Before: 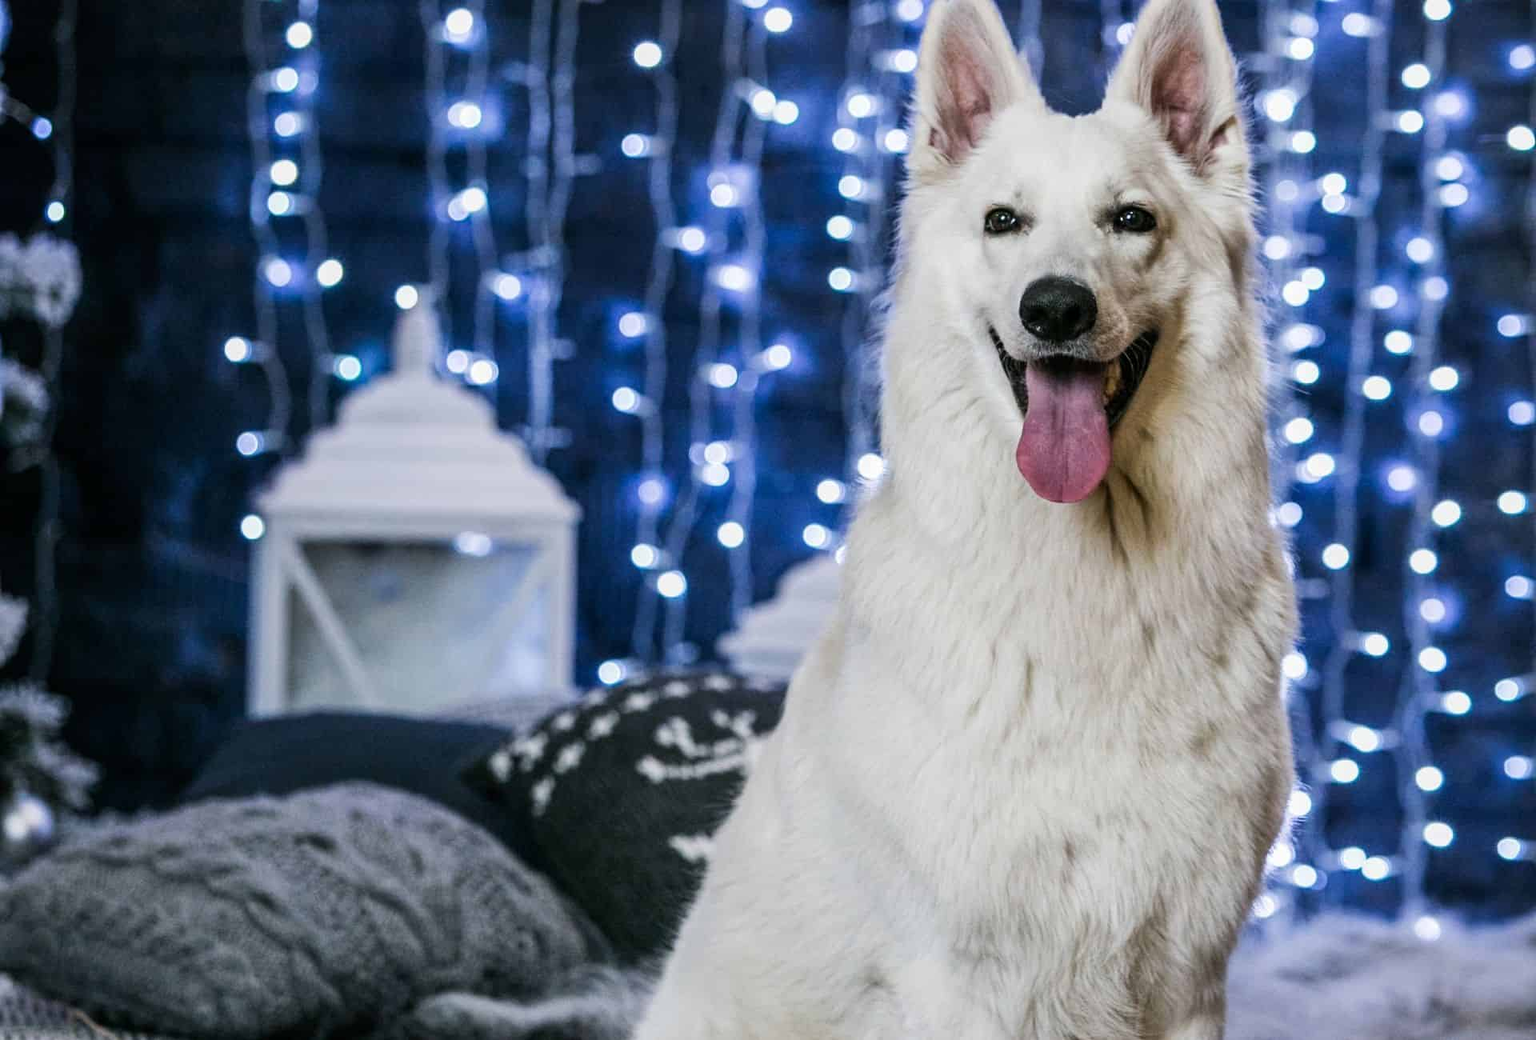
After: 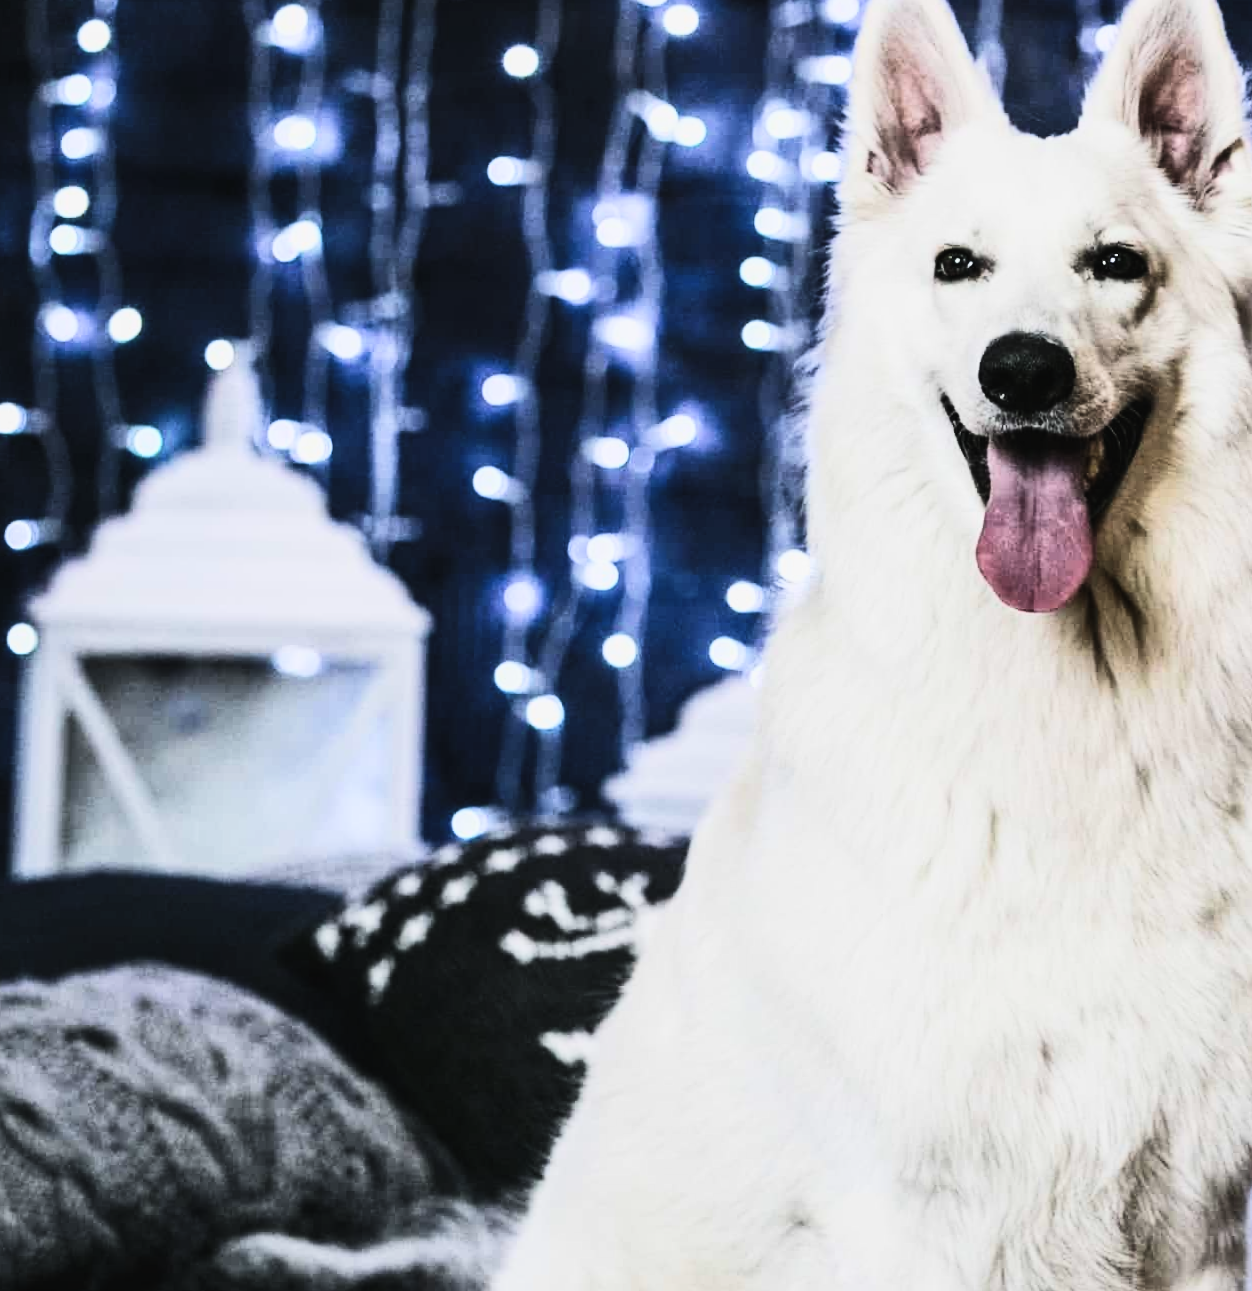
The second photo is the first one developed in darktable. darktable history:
filmic rgb: black relative exposure -5 EV, hardness 2.88, contrast 1.3, highlights saturation mix -30%
crop and rotate: left 14.436%, right 18.898%
exposure: black level correction -0.028, compensate highlight preservation false
rotate and perspective: rotation 0.226°, lens shift (vertical) -0.042, crop left 0.023, crop right 0.982, crop top 0.006, crop bottom 0.994
contrast brightness saturation: contrast 0.39, brightness 0.1
